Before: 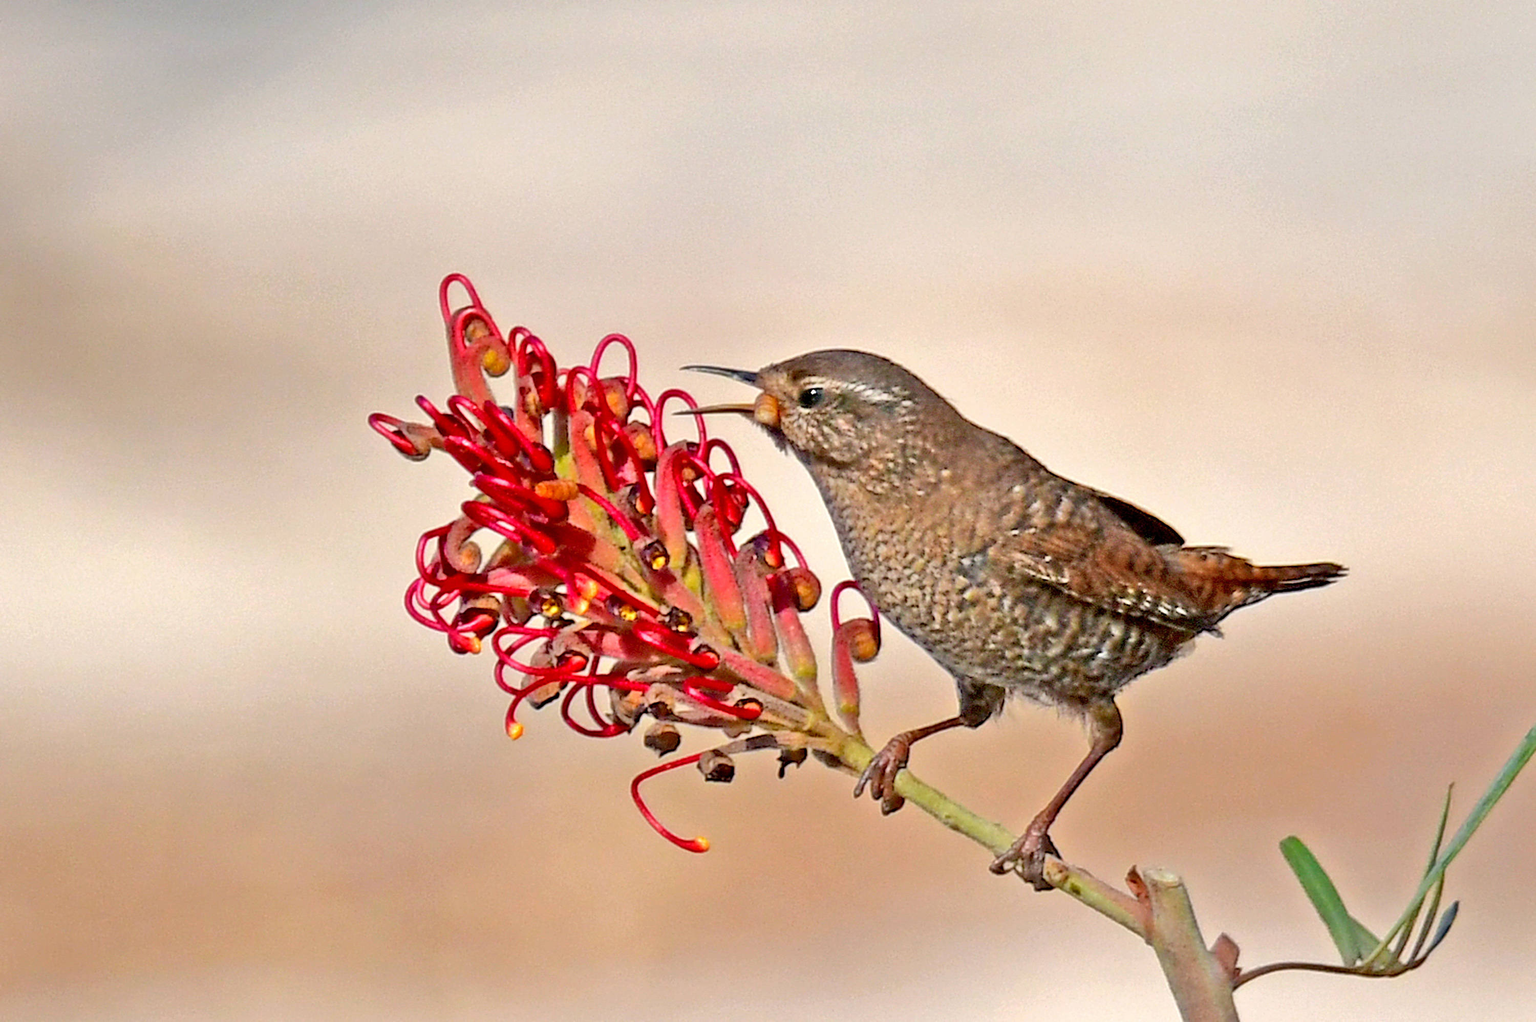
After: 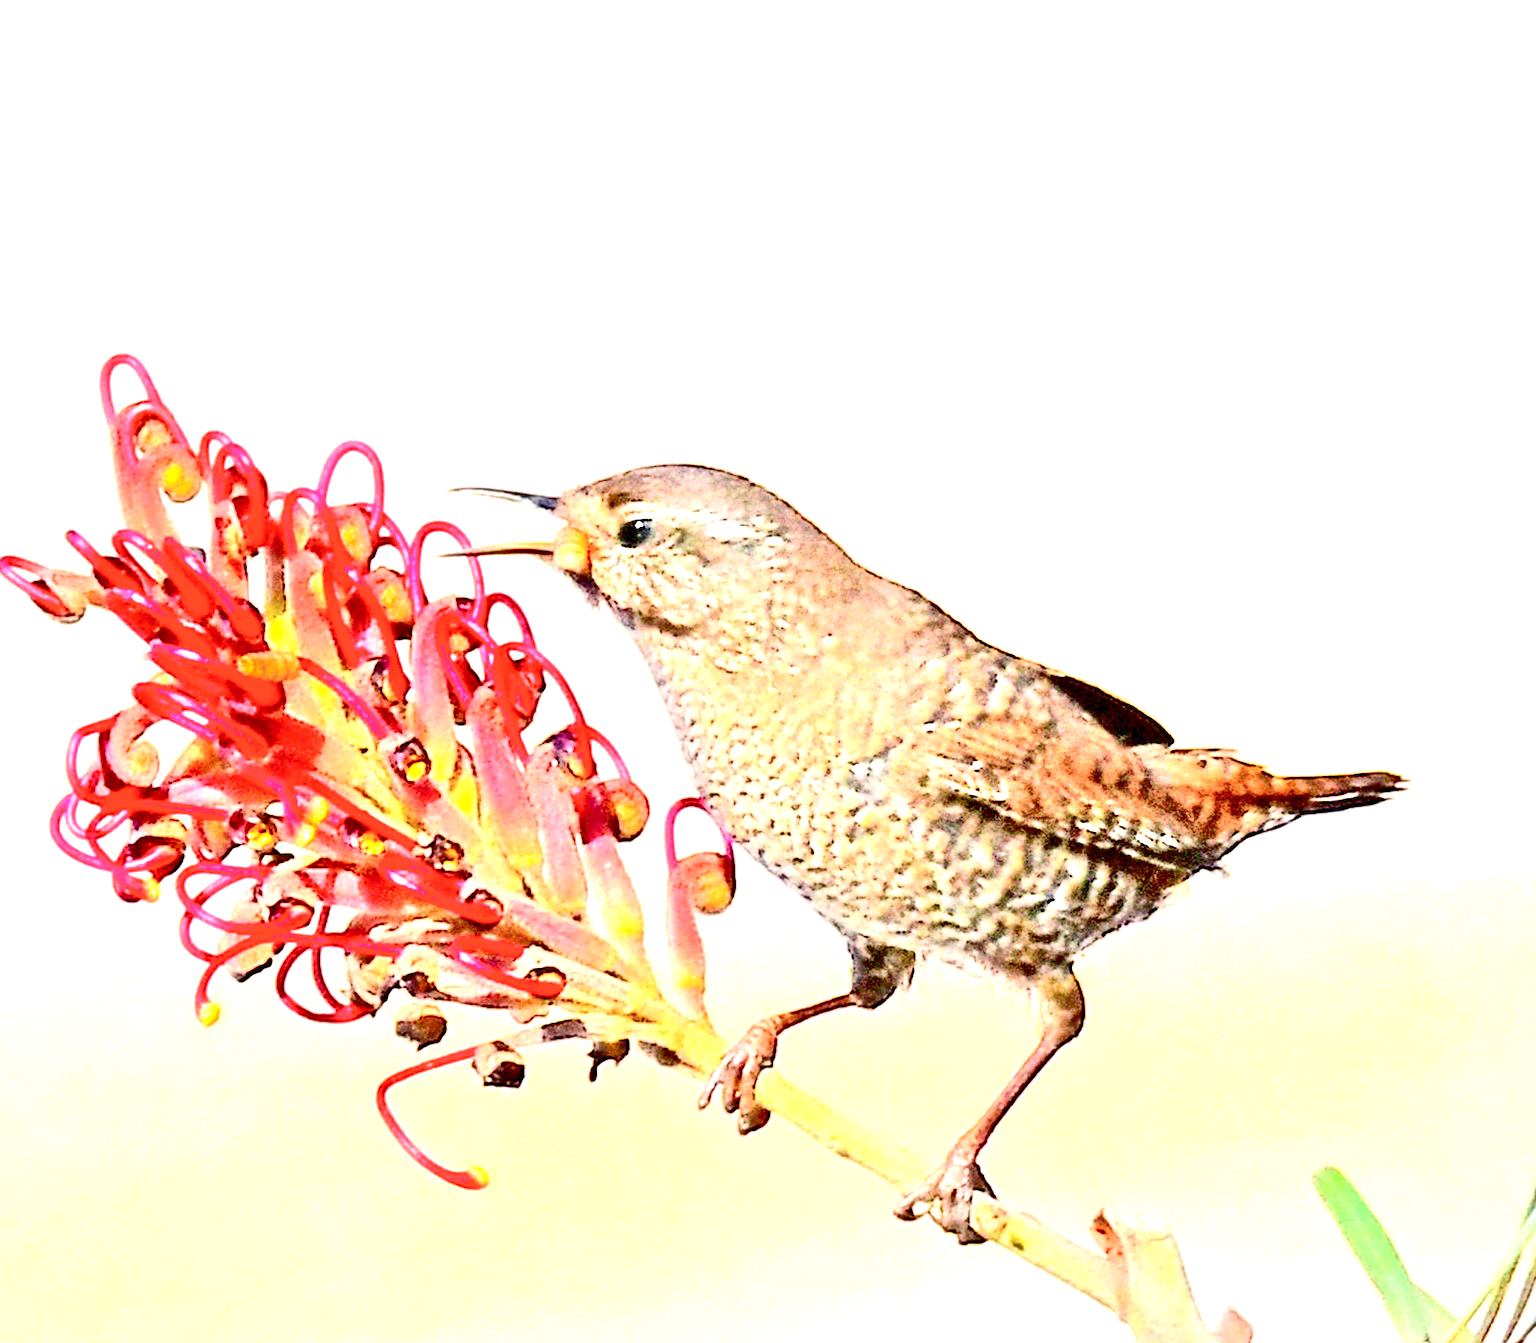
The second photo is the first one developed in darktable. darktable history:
contrast brightness saturation: contrast 0.273
crop and rotate: left 24.136%, top 2.816%, right 6.545%, bottom 6.068%
exposure: exposure 1.999 EV, compensate highlight preservation false
